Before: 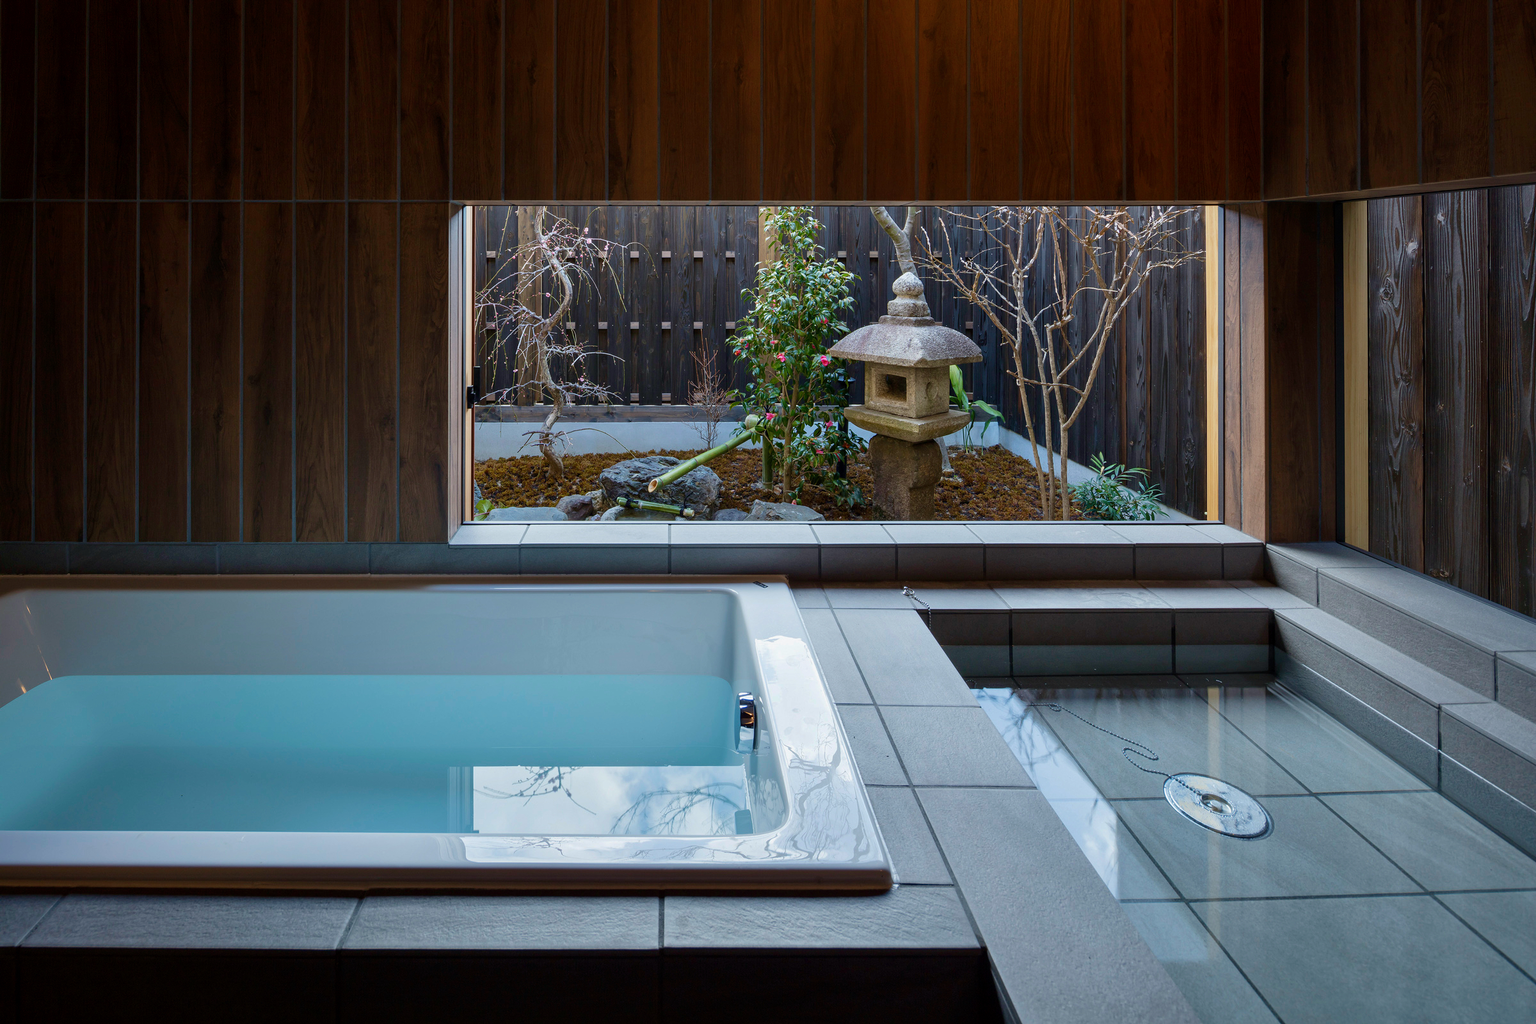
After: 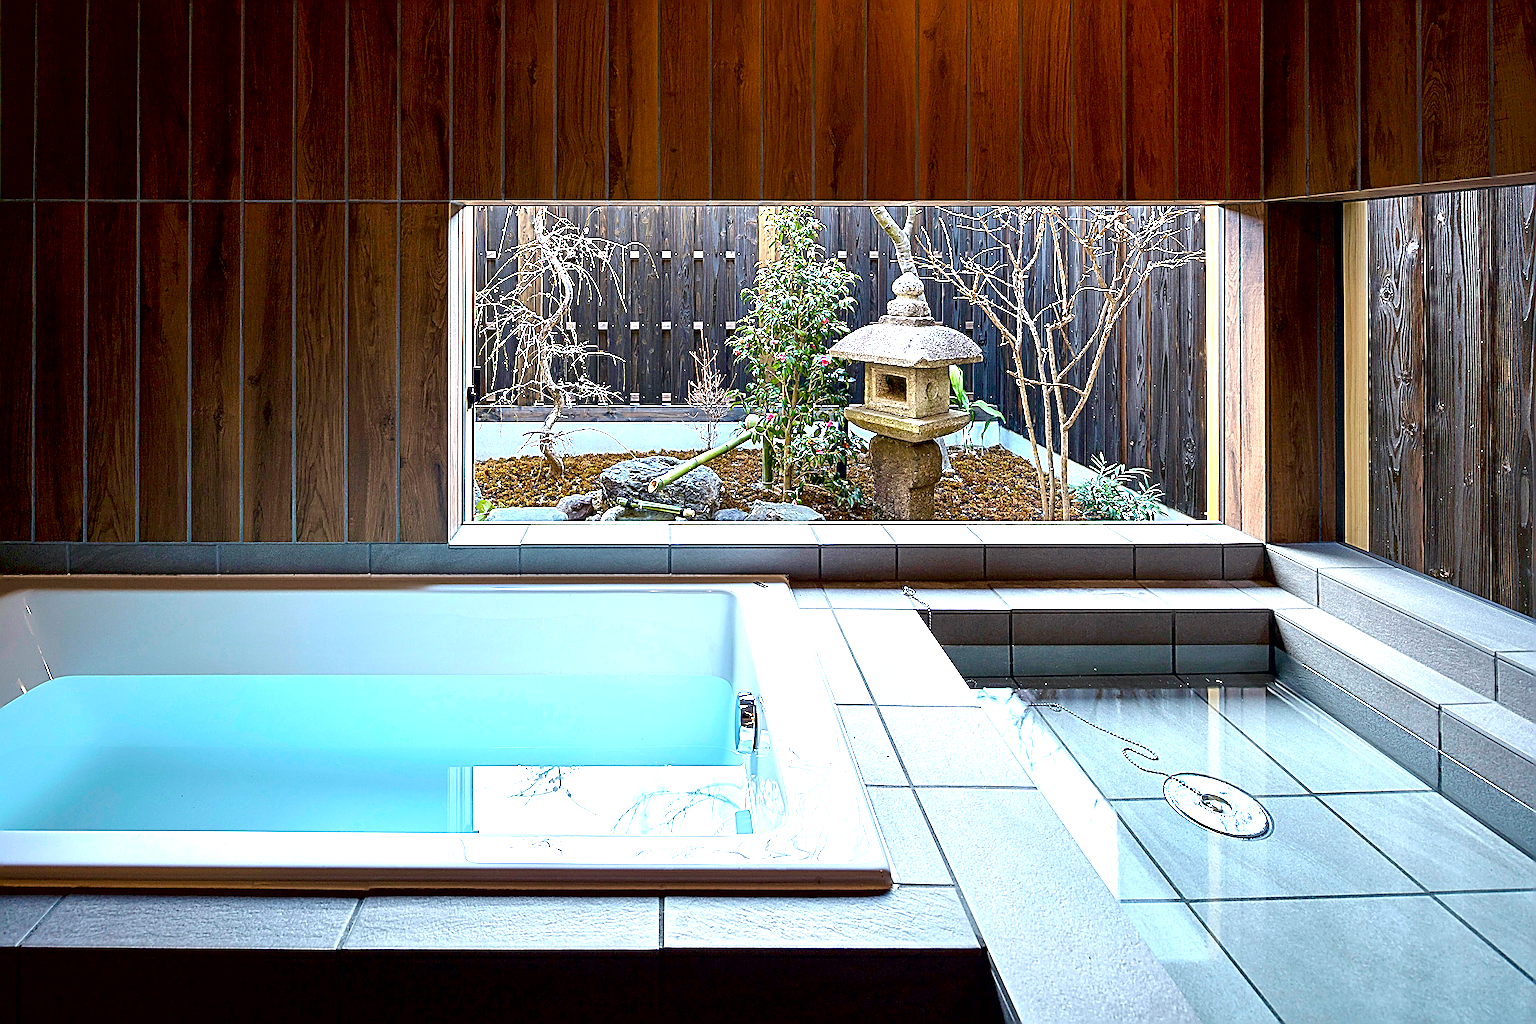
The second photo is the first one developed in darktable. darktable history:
exposure: black level correction 0, exposure 1.669 EV, compensate highlight preservation false
sharpen: amount 1.873
